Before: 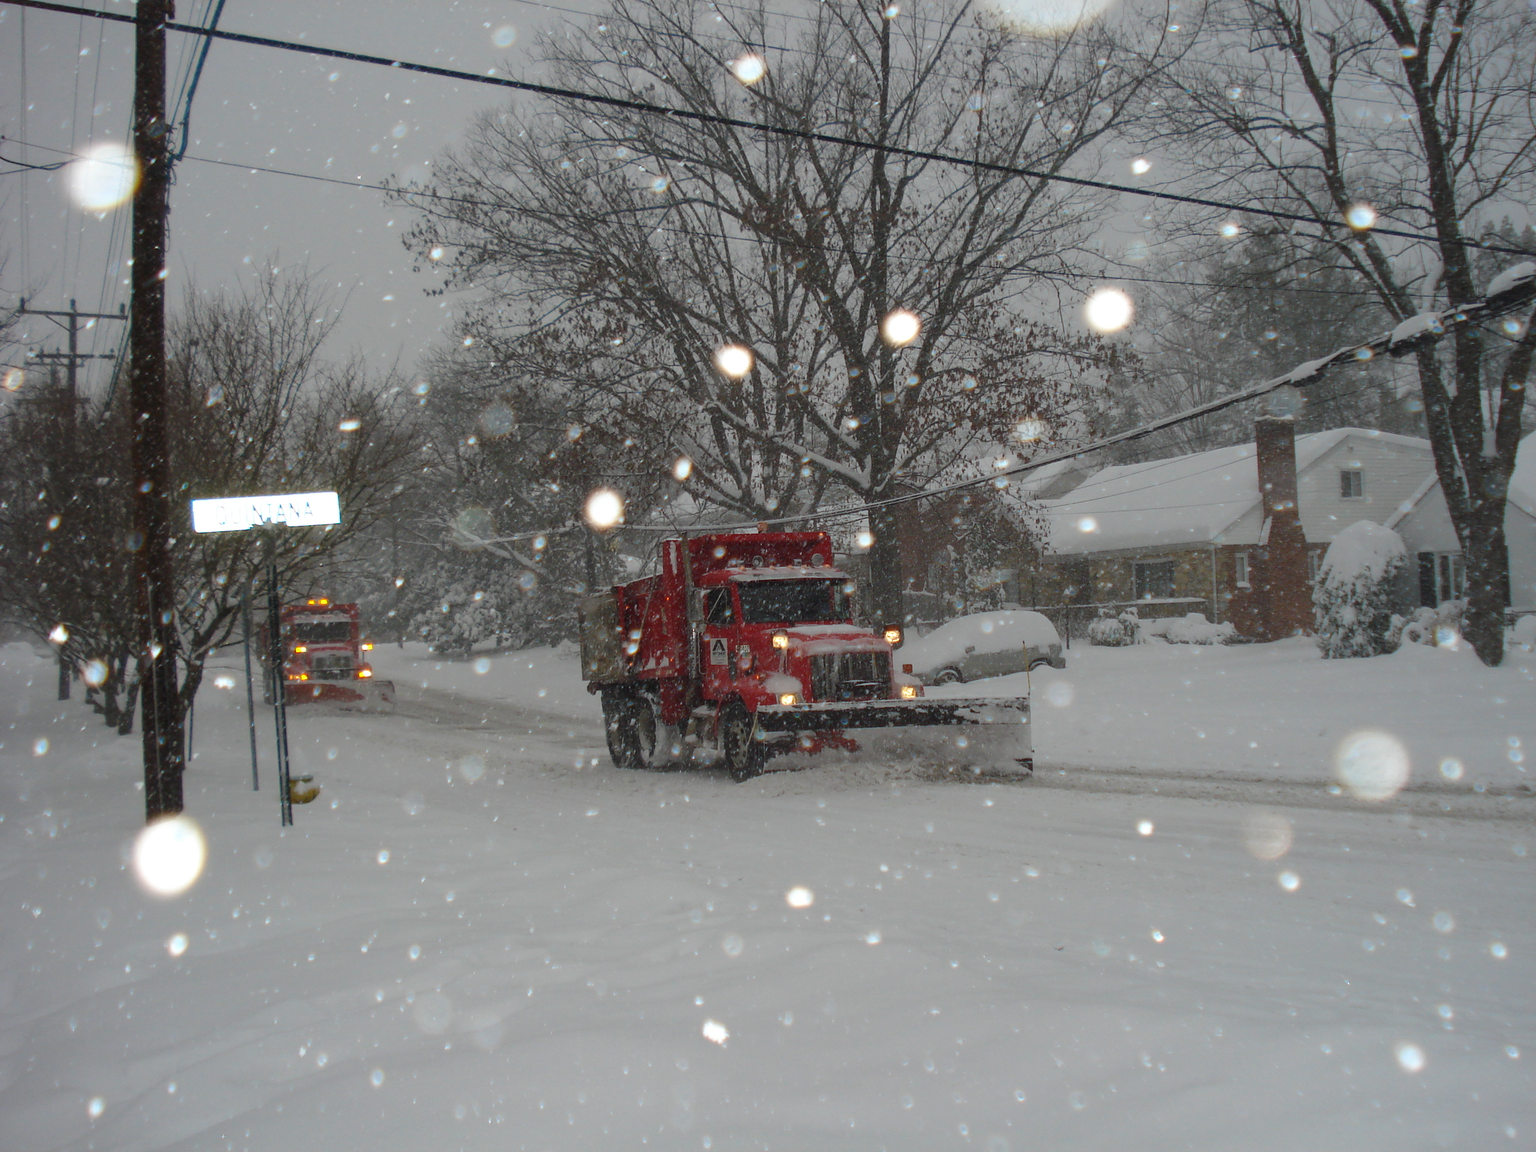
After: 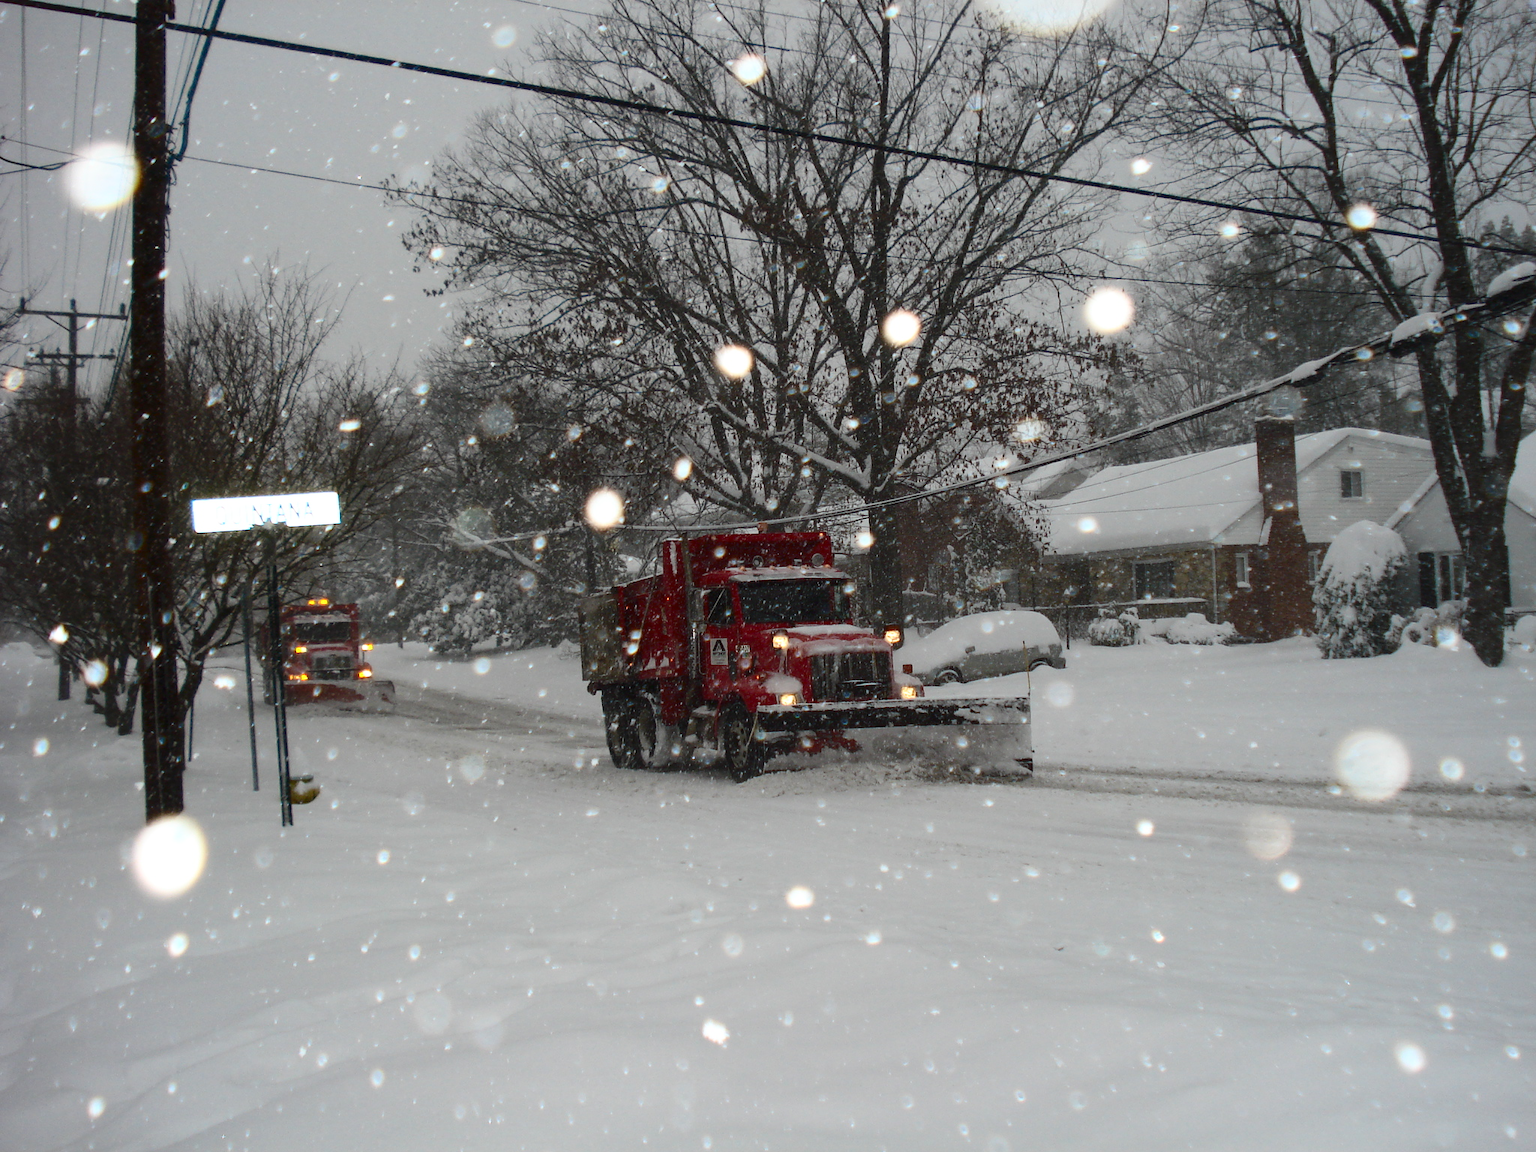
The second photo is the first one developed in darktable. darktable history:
contrast brightness saturation: contrast 0.275
